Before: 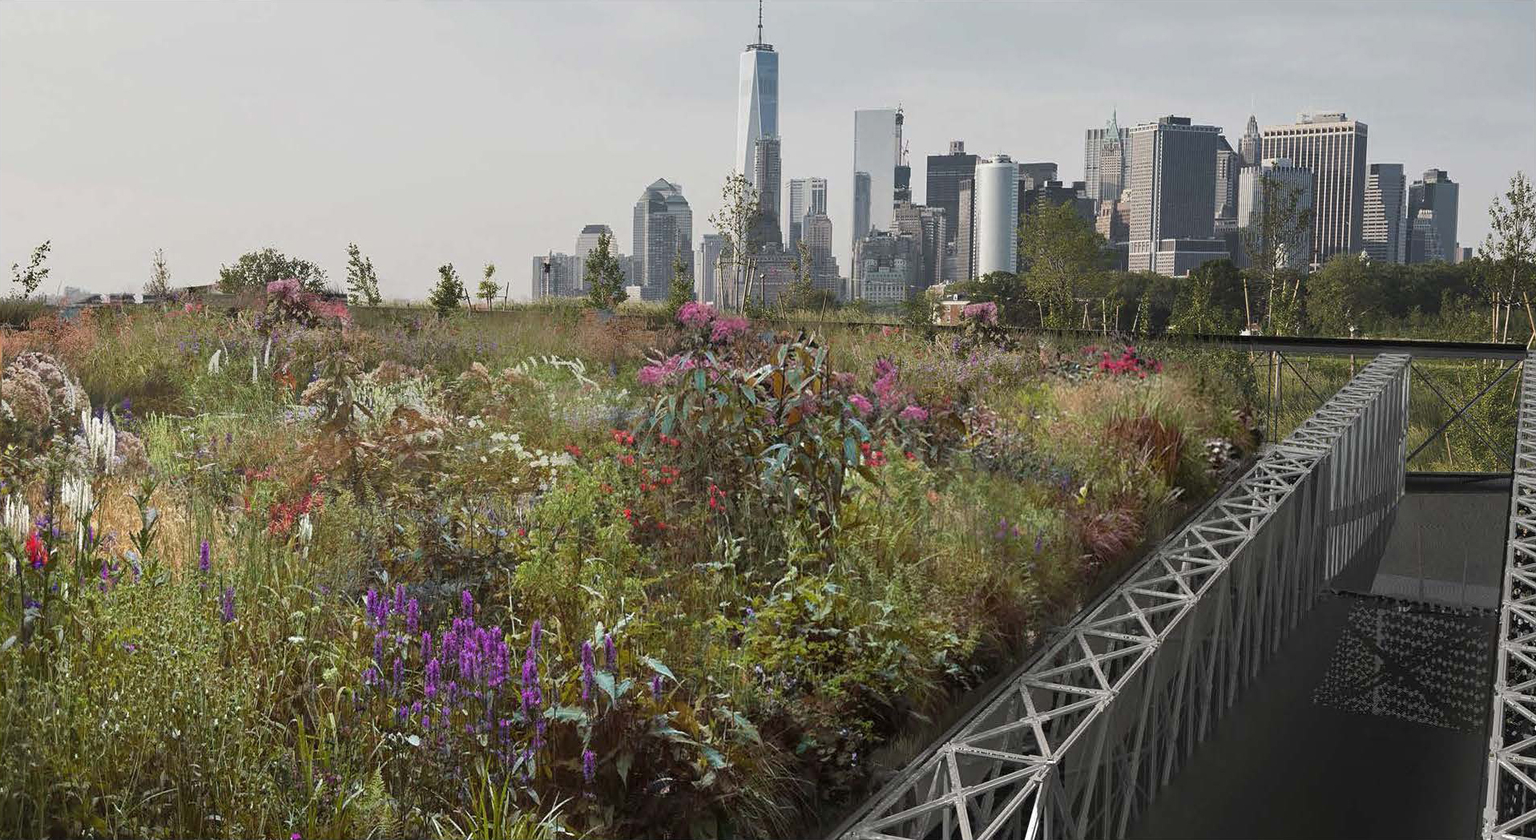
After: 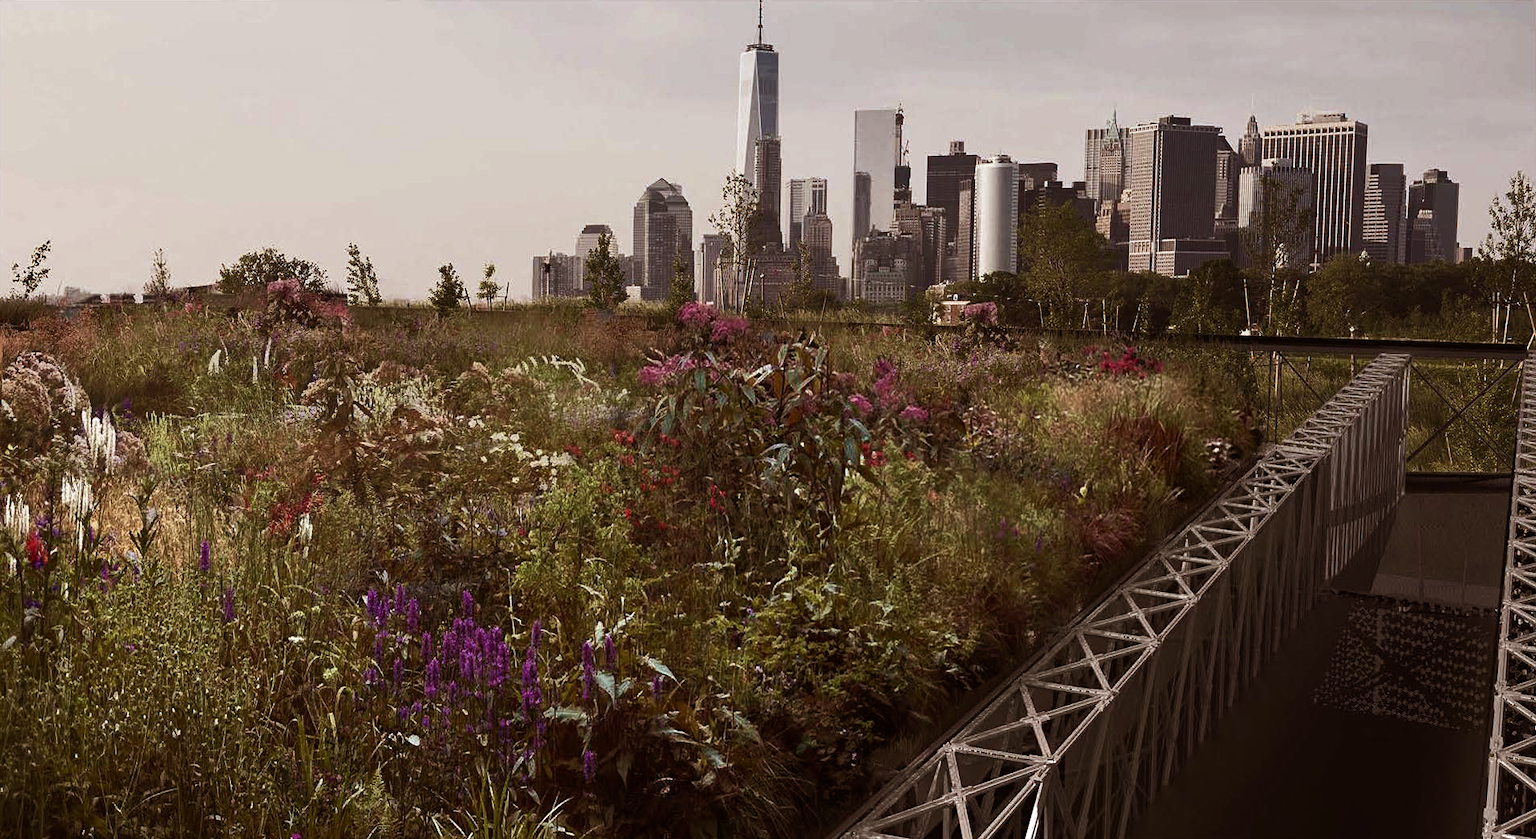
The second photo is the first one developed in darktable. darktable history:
velvia: on, module defaults
rgb levels: mode RGB, independent channels, levels [[0, 0.5, 1], [0, 0.521, 1], [0, 0.536, 1]]
color balance rgb: perceptual saturation grading › highlights -31.88%, perceptual saturation grading › mid-tones 5.8%, perceptual saturation grading › shadows 18.12%, perceptual brilliance grading › highlights 3.62%, perceptual brilliance grading › mid-tones -18.12%, perceptual brilliance grading › shadows -41.3%
